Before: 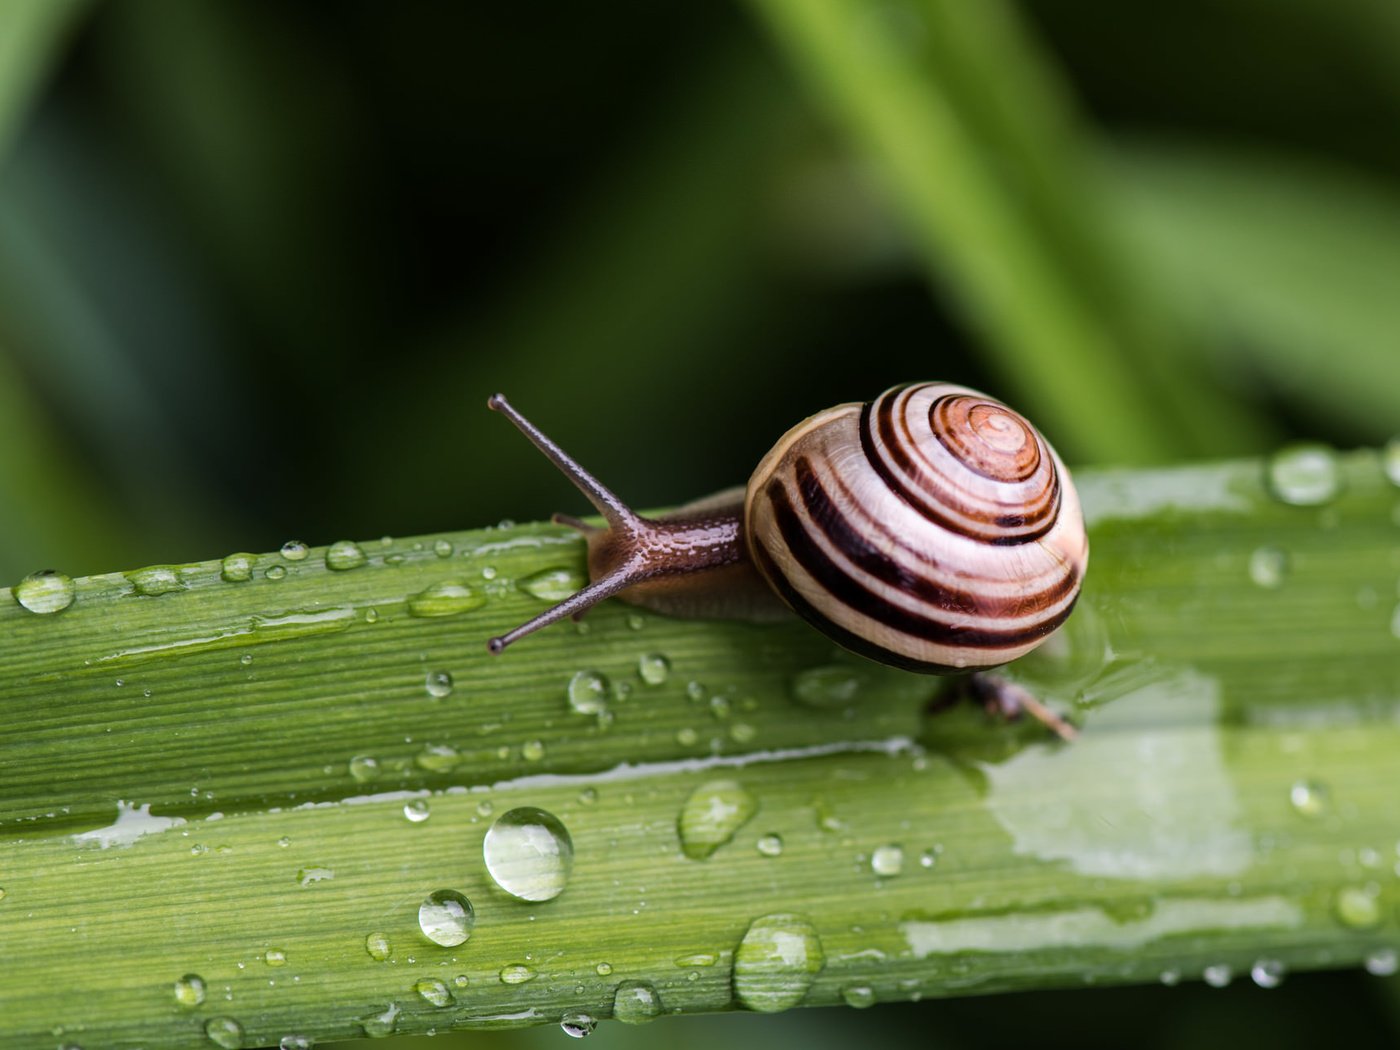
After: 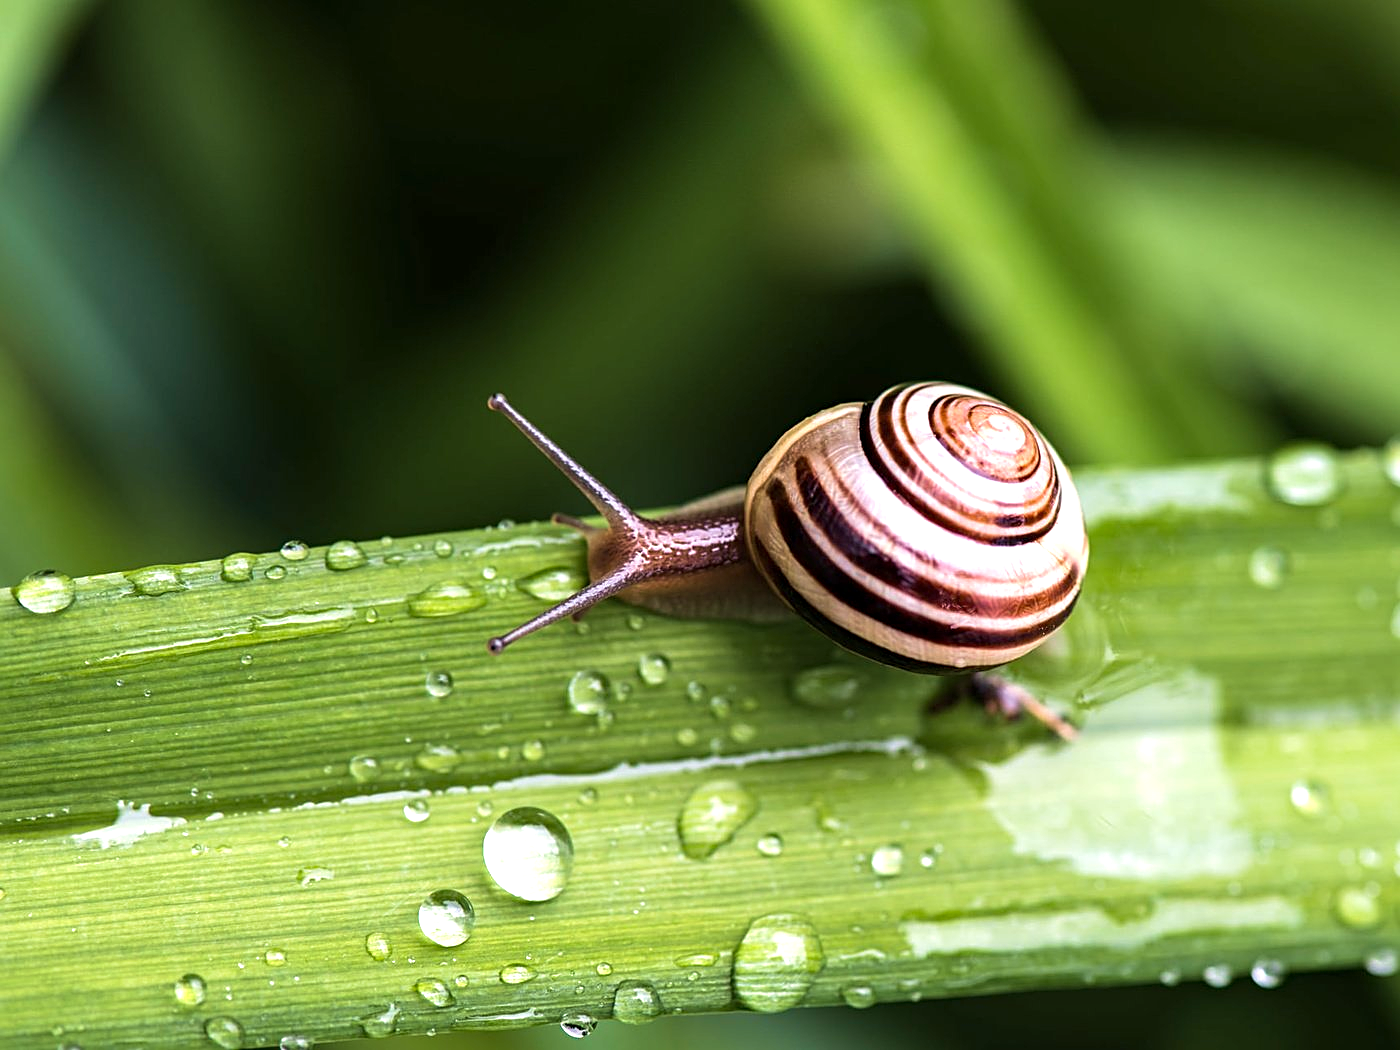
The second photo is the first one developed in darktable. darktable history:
exposure: exposure 0.816 EV, compensate exposure bias true, compensate highlight preservation false
sharpen: on, module defaults
haze removal: strength 0.095, compatibility mode true, adaptive false
velvia: on, module defaults
